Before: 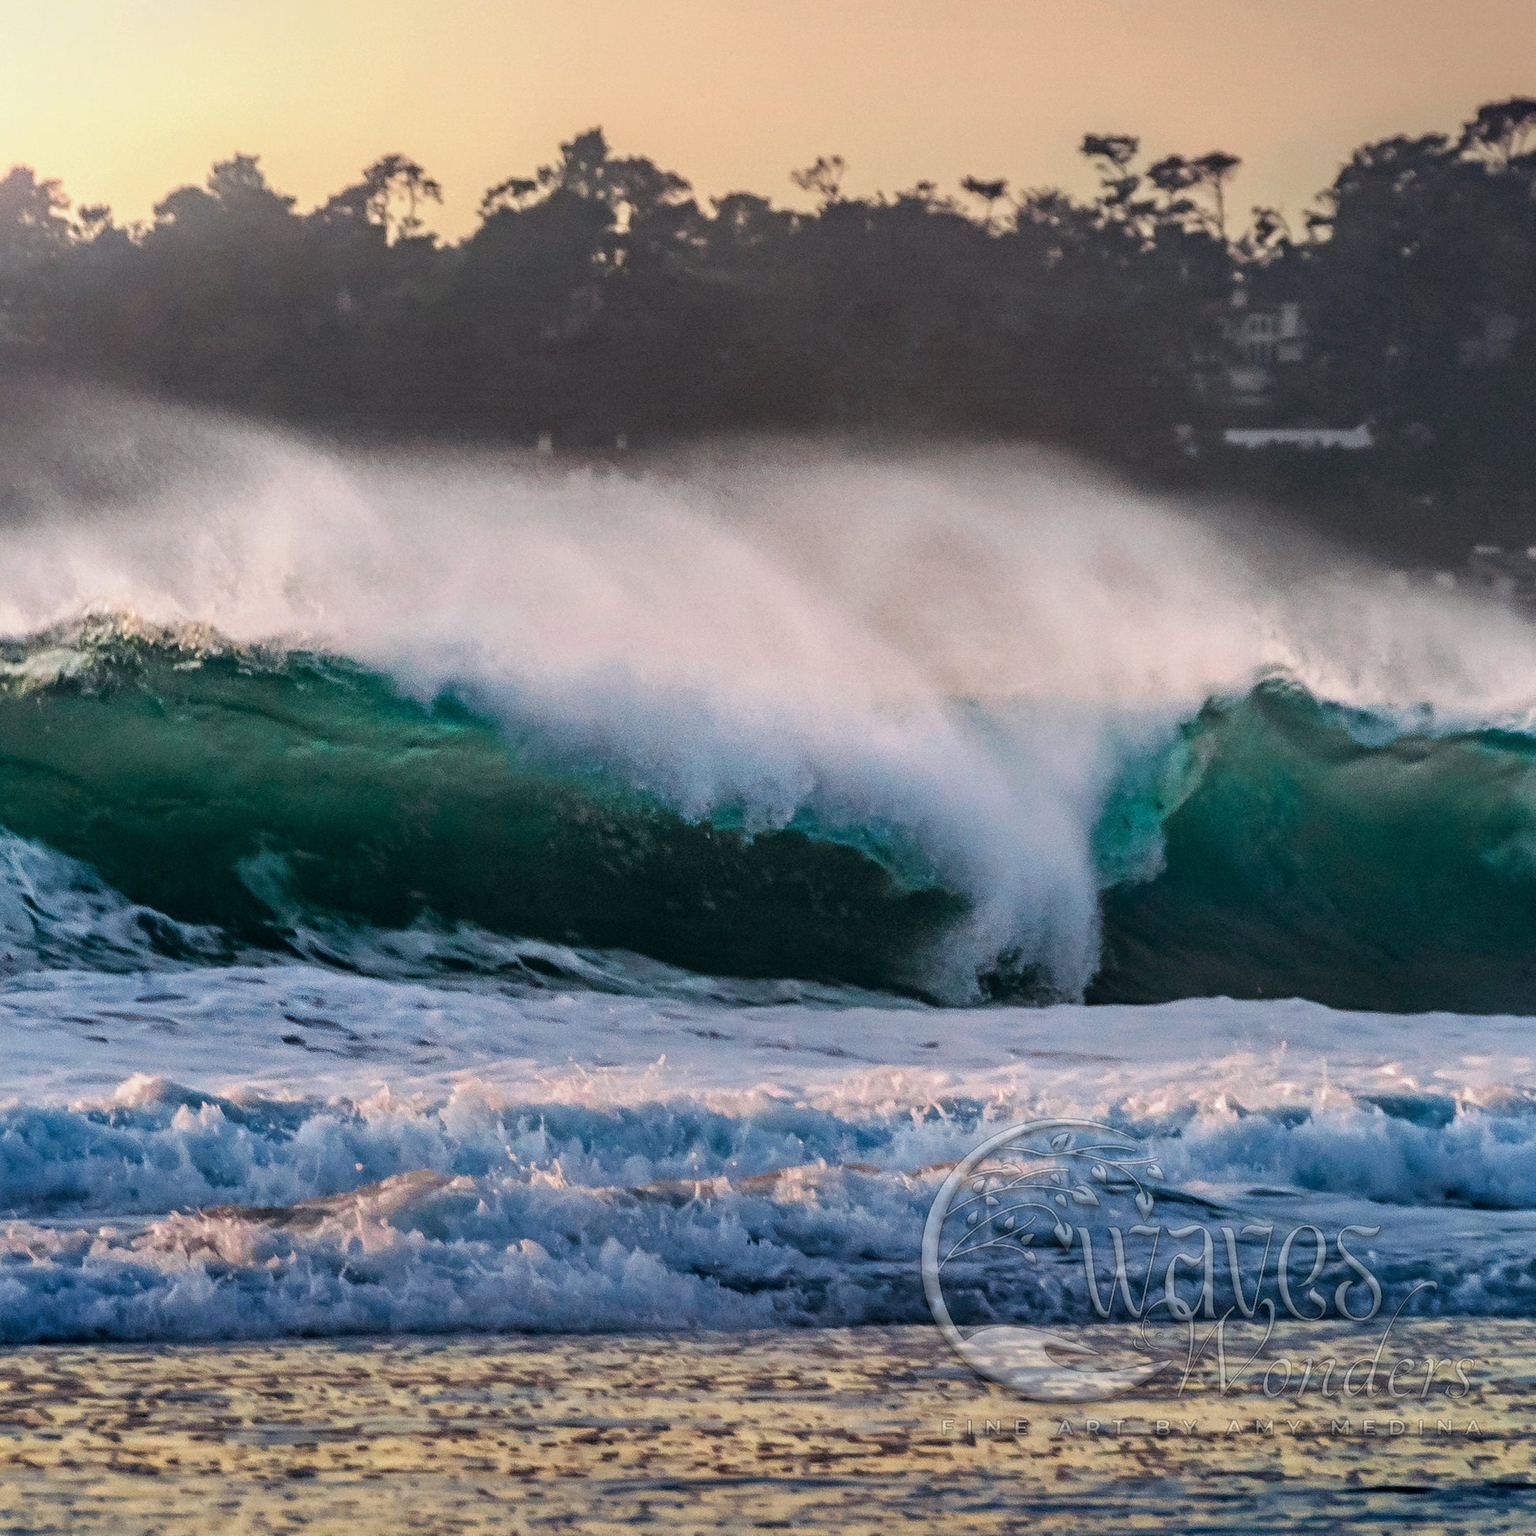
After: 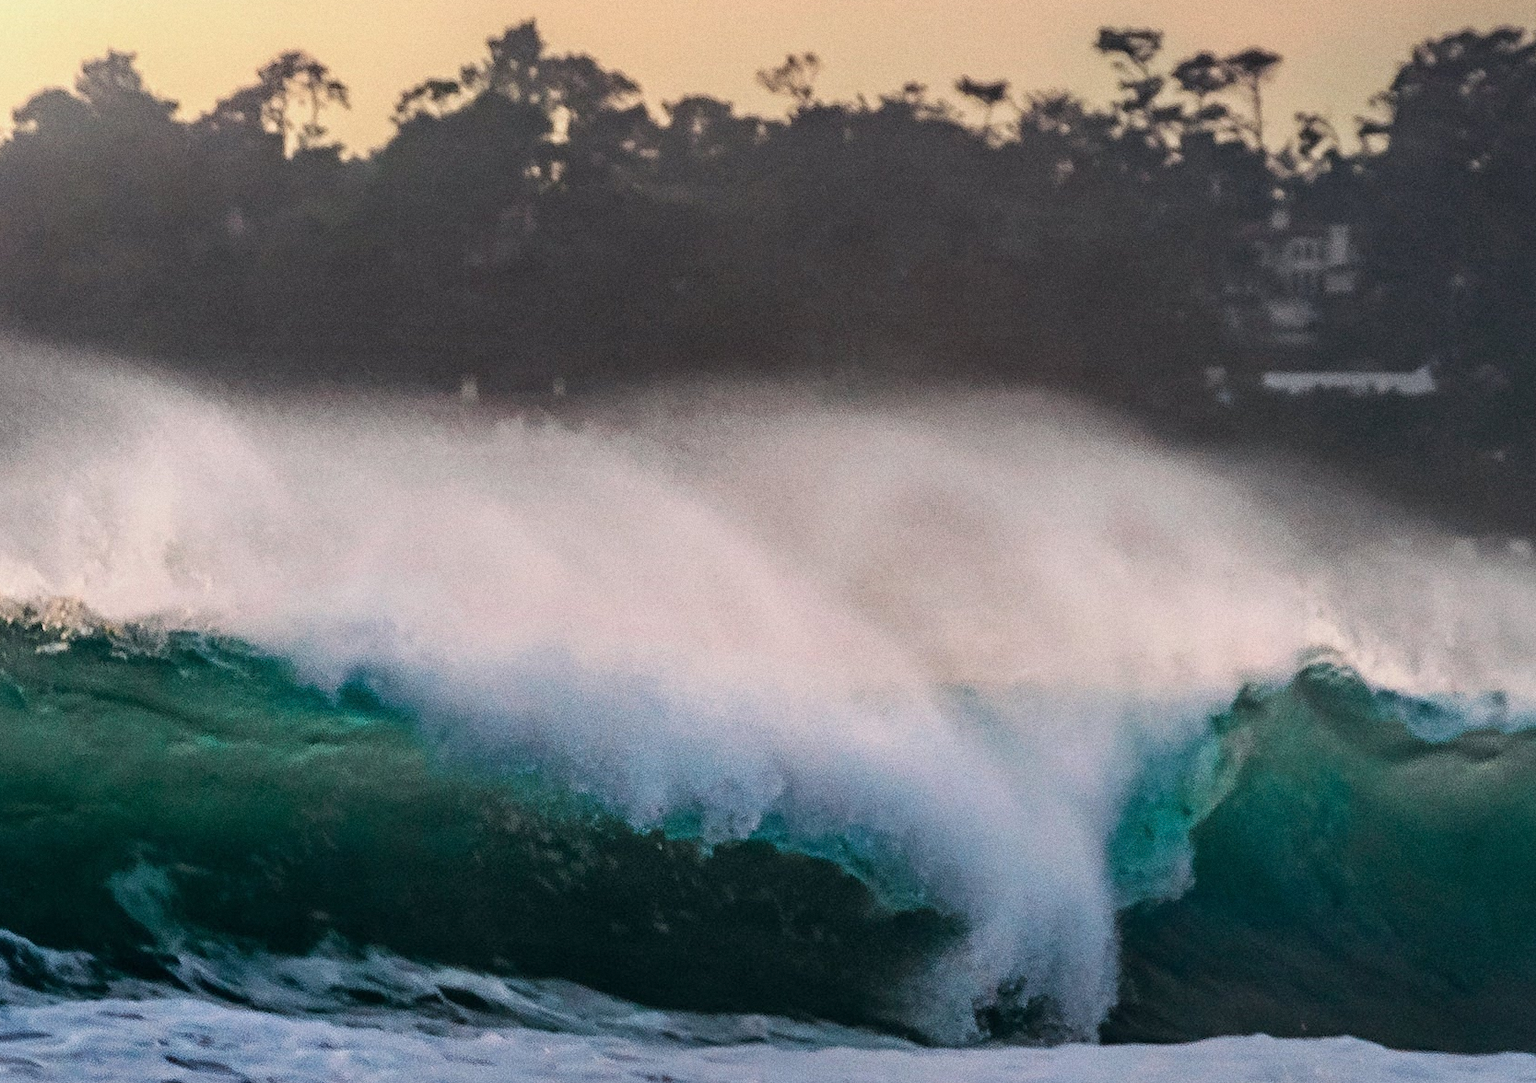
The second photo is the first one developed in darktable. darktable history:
grain: on, module defaults
crop and rotate: left 9.345%, top 7.22%, right 4.982%, bottom 32.331%
rgb levels: preserve colors max RGB
